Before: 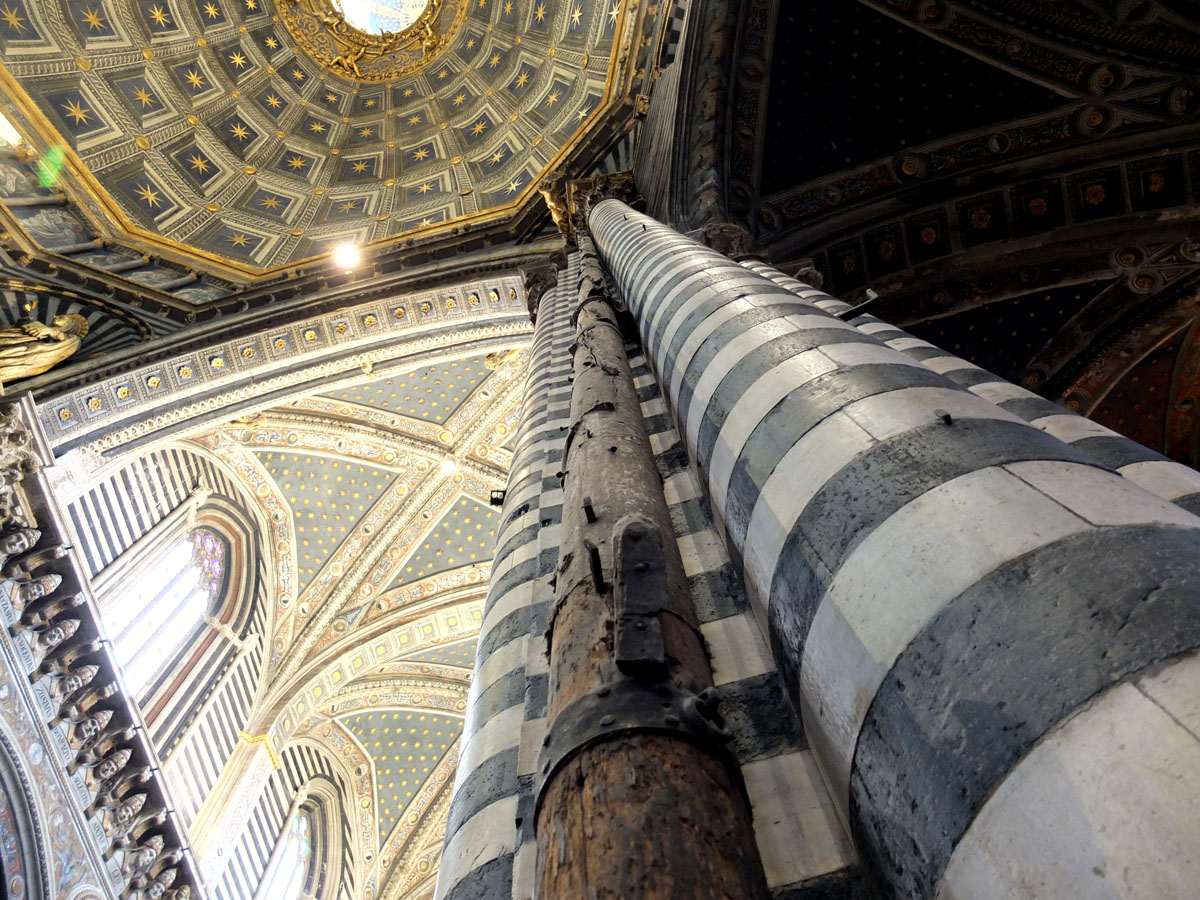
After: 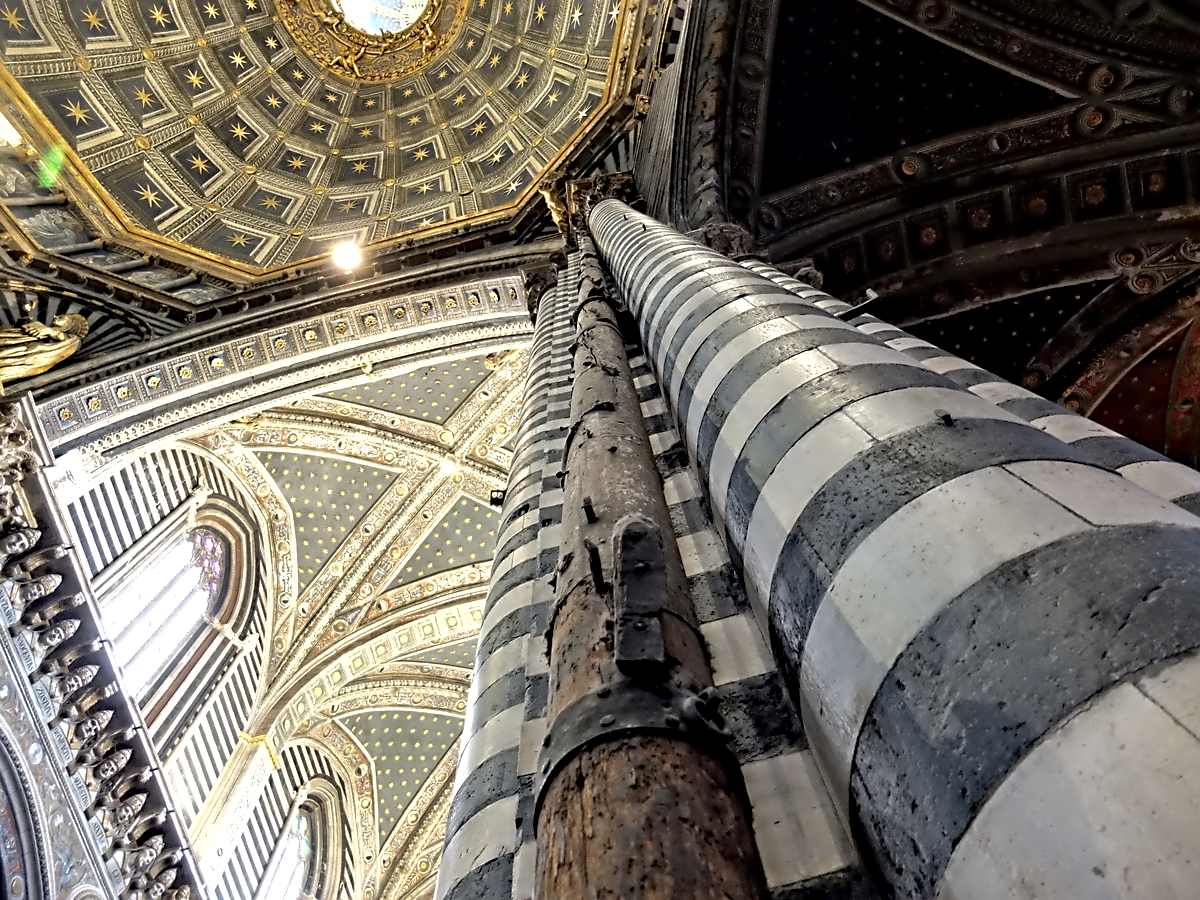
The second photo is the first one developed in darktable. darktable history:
sharpen: amount 0.2
shadows and highlights: on, module defaults
contrast equalizer: octaves 7, y [[0.5, 0.542, 0.583, 0.625, 0.667, 0.708], [0.5 ×6], [0.5 ×6], [0, 0.033, 0.067, 0.1, 0.133, 0.167], [0, 0.05, 0.1, 0.15, 0.2, 0.25]]
